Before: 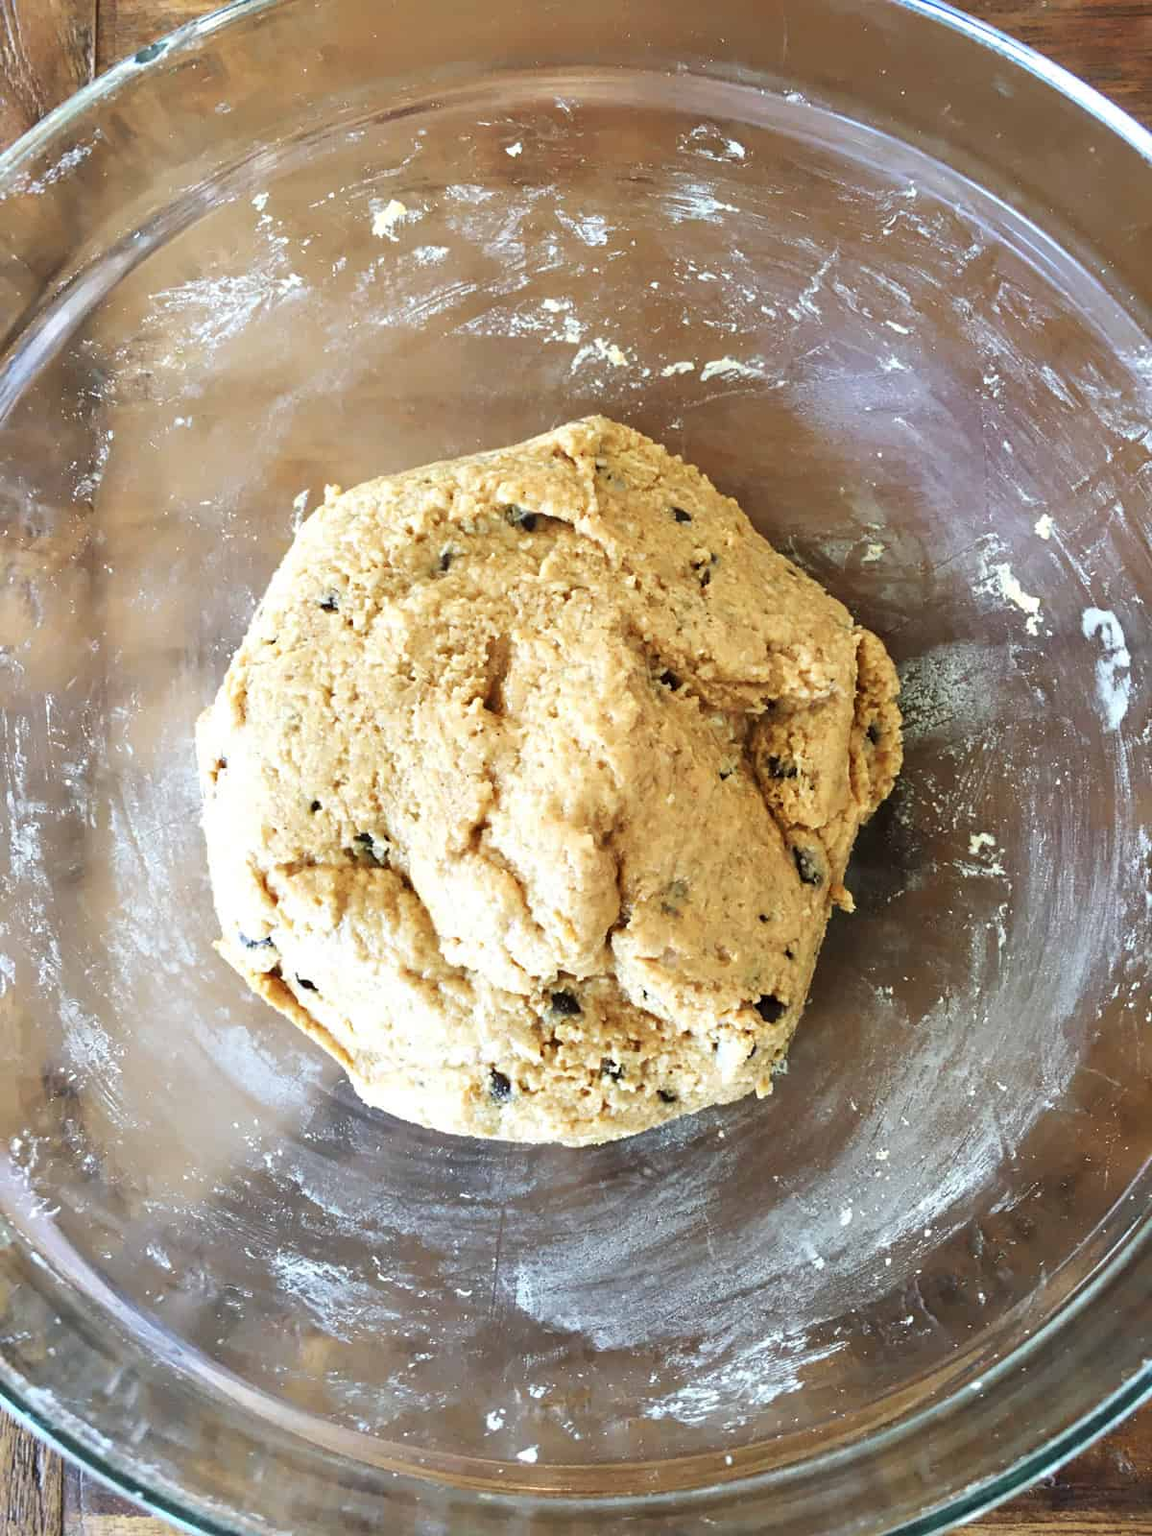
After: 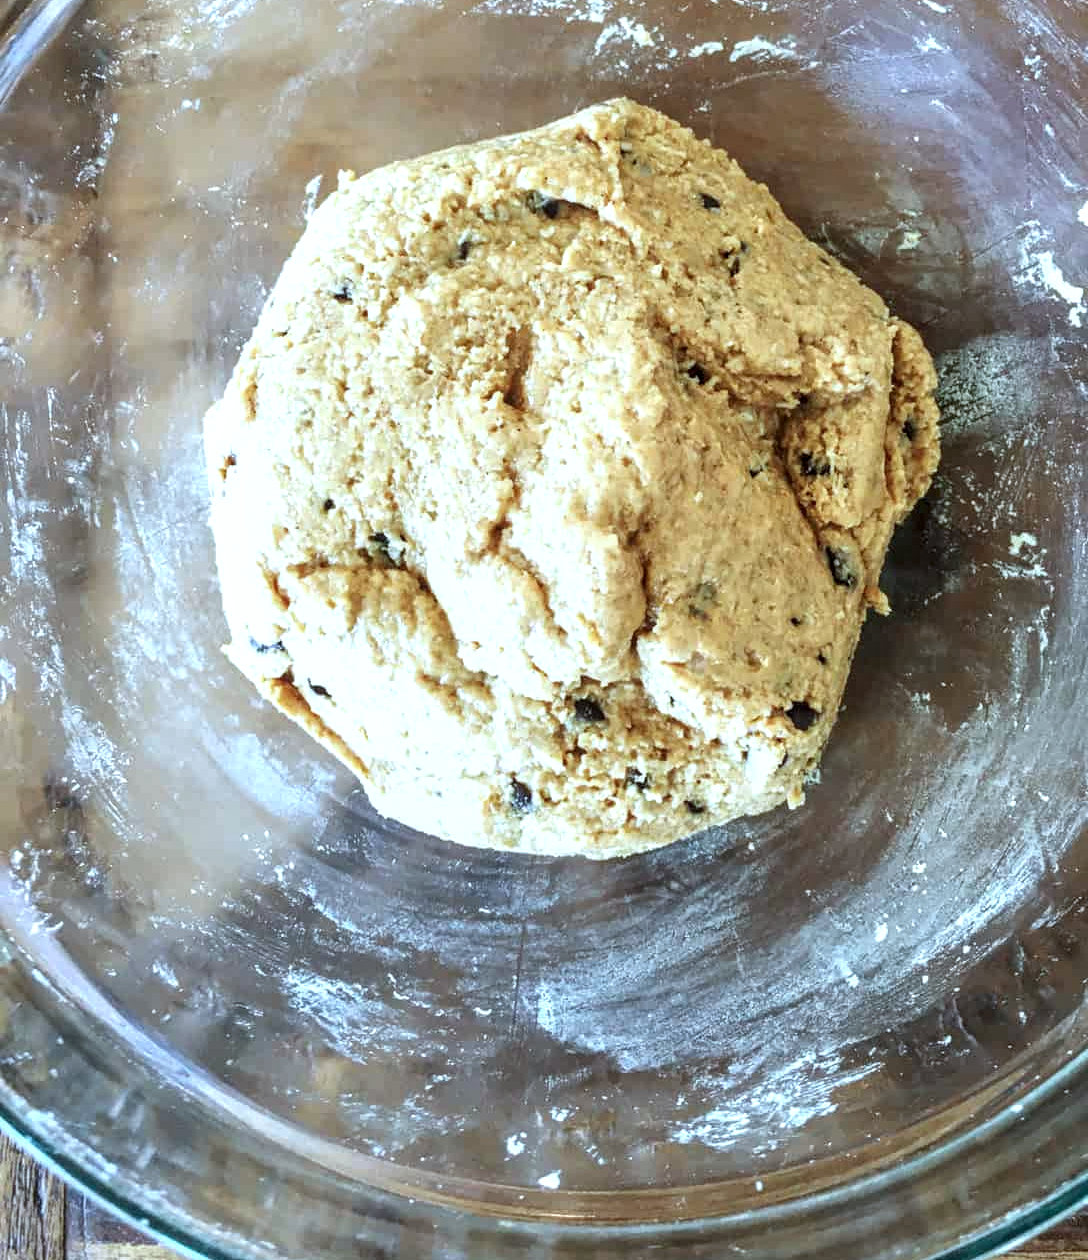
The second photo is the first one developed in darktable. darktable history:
crop: top 20.967%, right 9.324%, bottom 0.23%
color calibration: illuminant Planckian (black body), x 0.375, y 0.374, temperature 4107.09 K
local contrast: highlights 62%, detail 143%, midtone range 0.424
